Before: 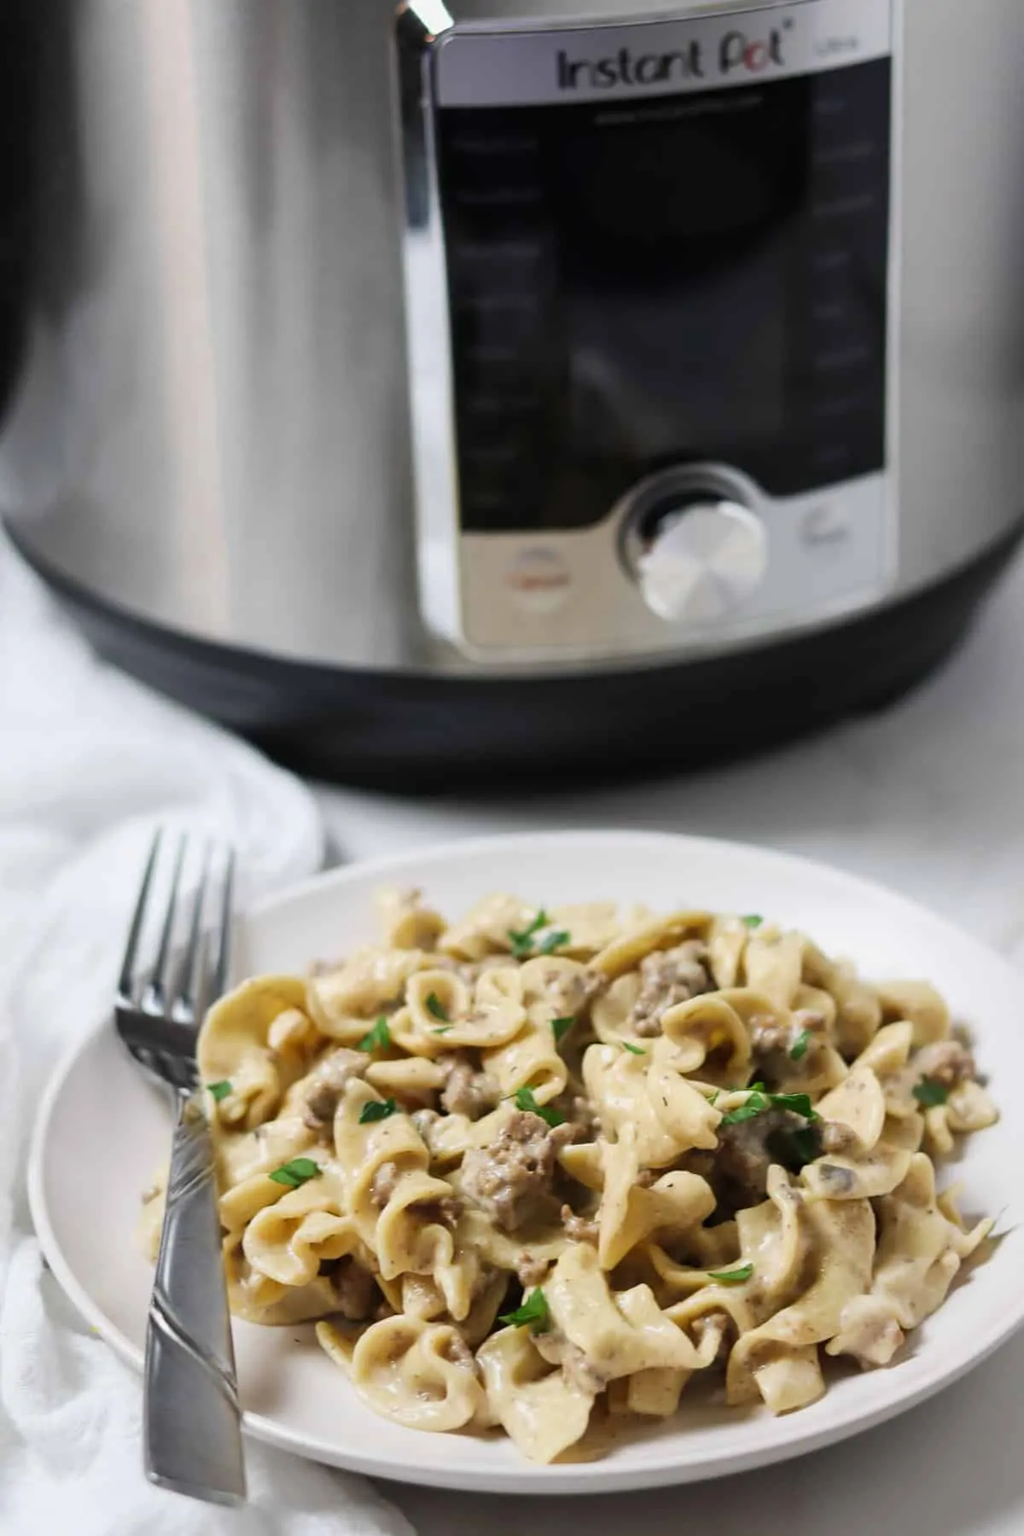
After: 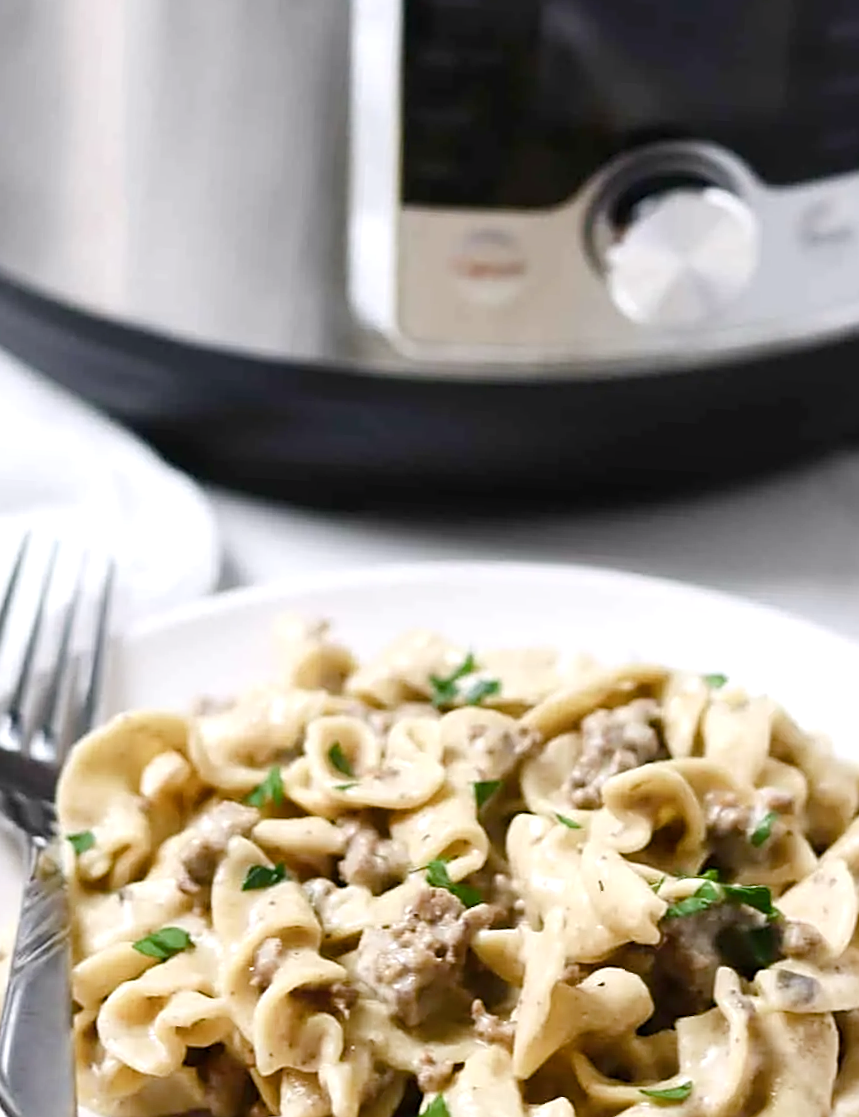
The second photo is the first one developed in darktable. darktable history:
sharpen: on, module defaults
crop and rotate: angle -3.37°, left 9.79%, top 20.73%, right 12.42%, bottom 11.82%
white balance: red 1.009, blue 1.027
color balance rgb: perceptual saturation grading › global saturation 20%, perceptual saturation grading › highlights -50%, perceptual saturation grading › shadows 30%, perceptual brilliance grading › global brilliance 10%, perceptual brilliance grading › shadows 15%
contrast brightness saturation: contrast 0.11, saturation -0.17
